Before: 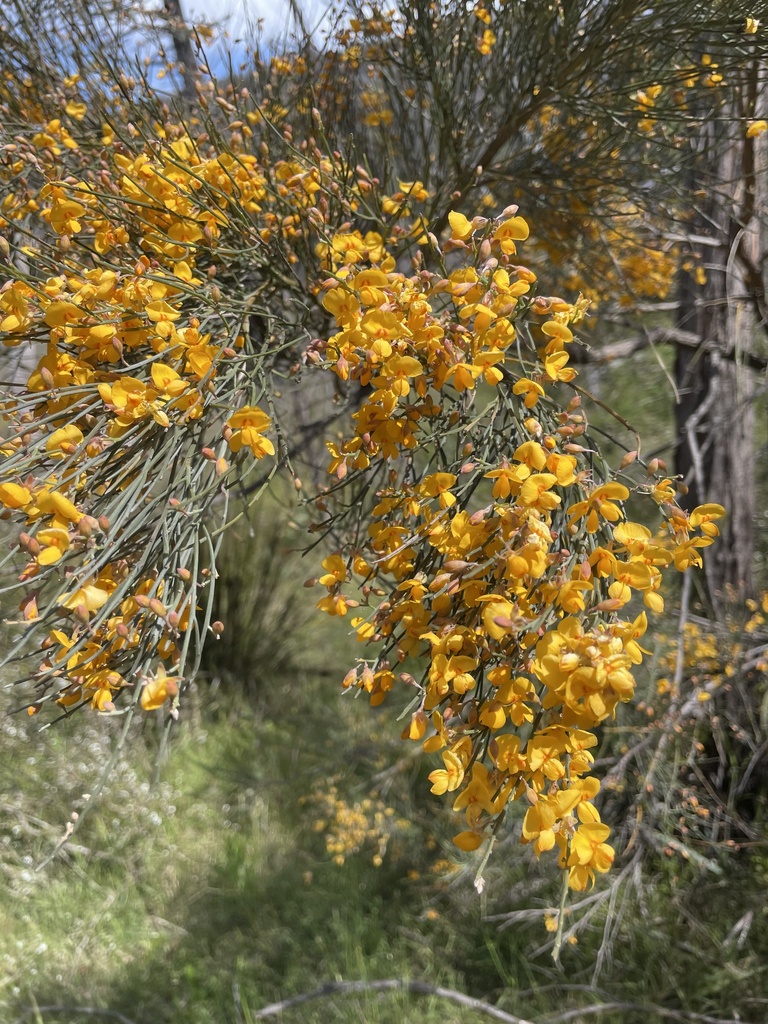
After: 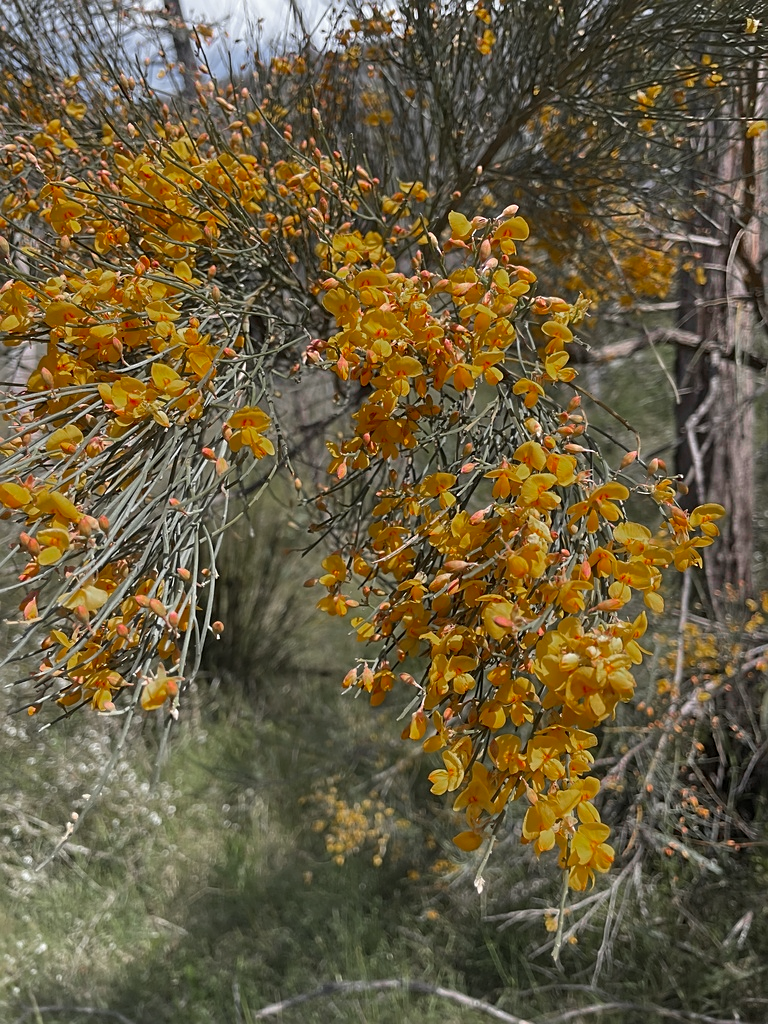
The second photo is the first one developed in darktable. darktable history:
color zones: curves: ch0 [(0, 0.48) (0.209, 0.398) (0.305, 0.332) (0.429, 0.493) (0.571, 0.5) (0.714, 0.5) (0.857, 0.5) (1, 0.48)]; ch1 [(0, 0.736) (0.143, 0.625) (0.225, 0.371) (0.429, 0.256) (0.571, 0.241) (0.714, 0.213) (0.857, 0.48) (1, 0.736)]; ch2 [(0, 0.448) (0.143, 0.498) (0.286, 0.5) (0.429, 0.5) (0.571, 0.5) (0.714, 0.5) (0.857, 0.5) (1, 0.448)]
sharpen: on, module defaults
